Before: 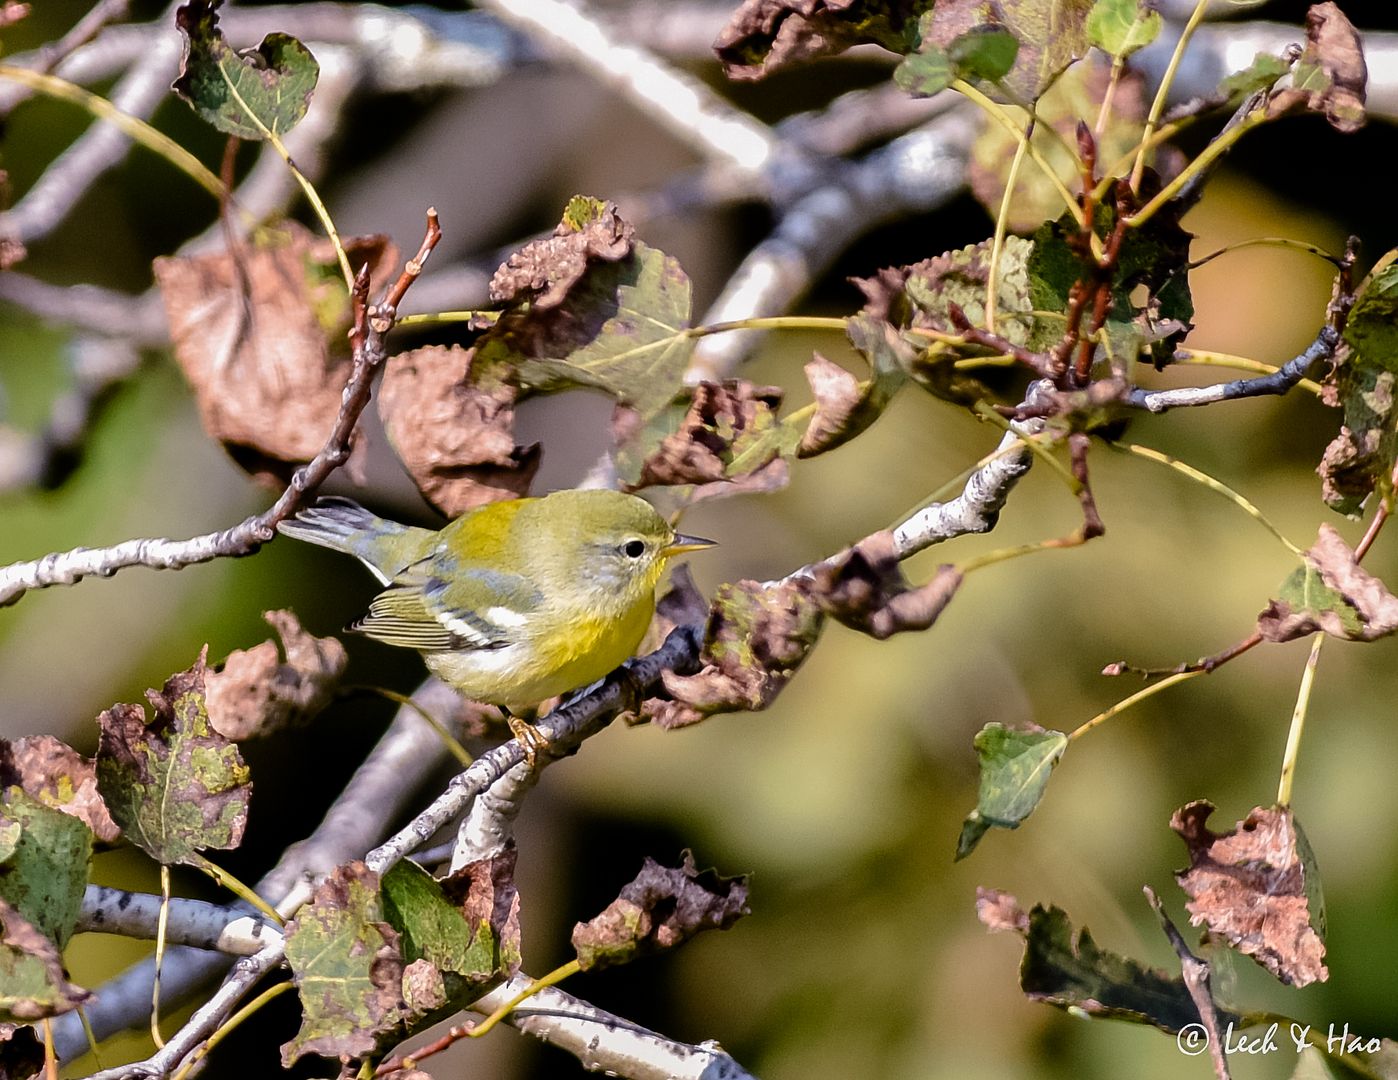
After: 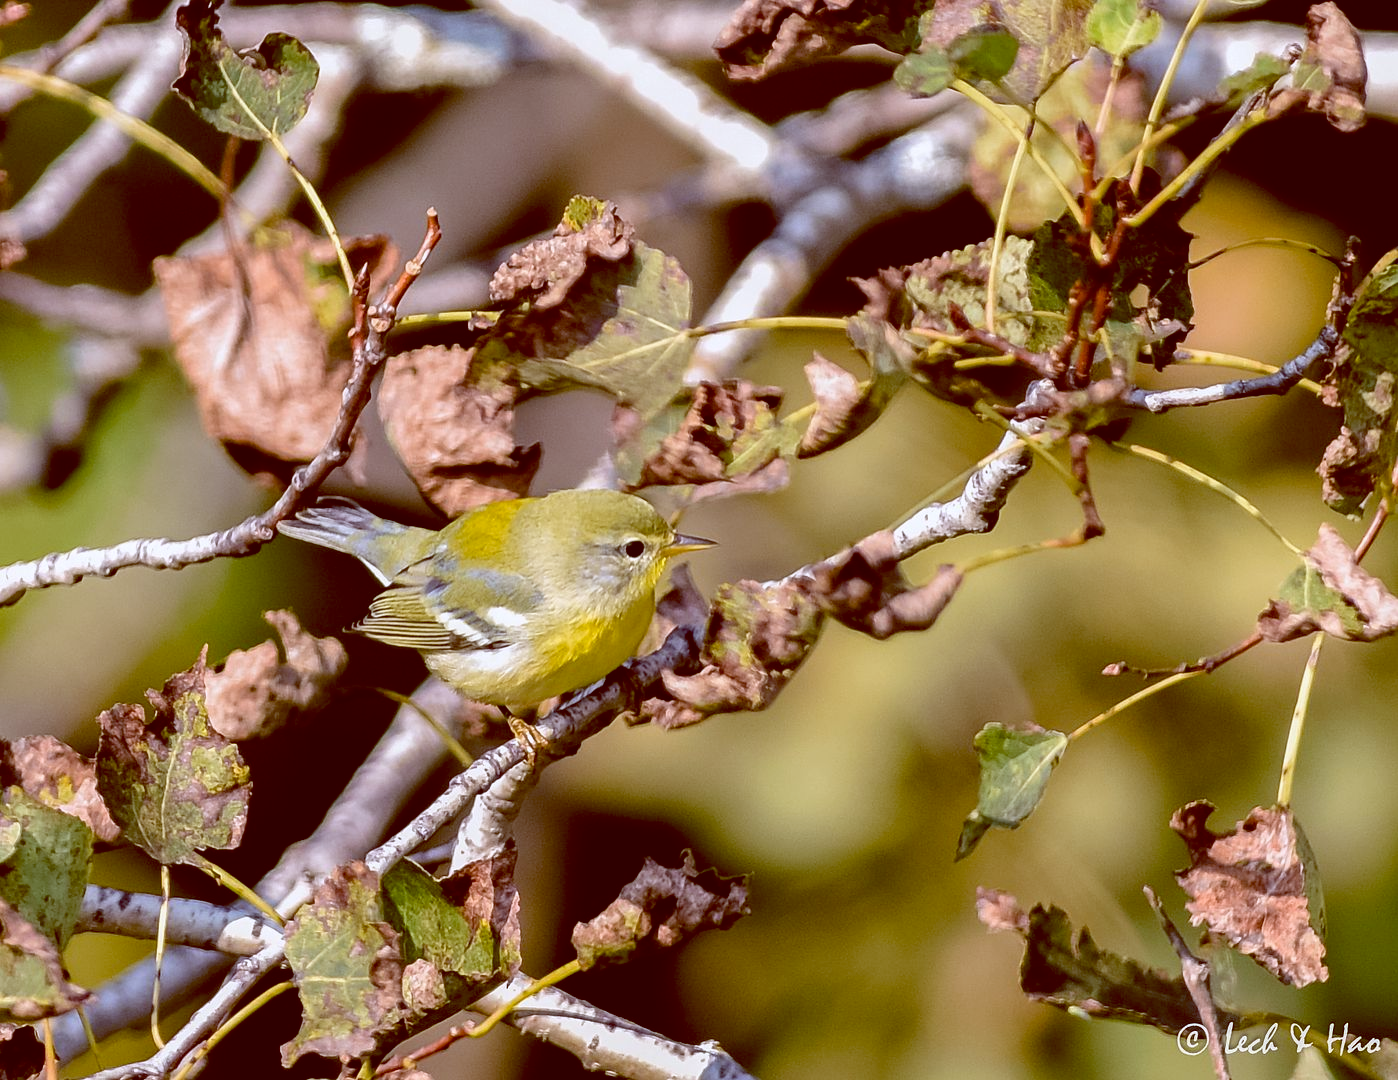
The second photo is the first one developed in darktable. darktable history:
color balance: lift [1, 1.011, 0.999, 0.989], gamma [1.109, 1.045, 1.039, 0.955], gain [0.917, 0.936, 0.952, 1.064], contrast 2.32%, contrast fulcrum 19%, output saturation 101%
tone equalizer: on, module defaults
